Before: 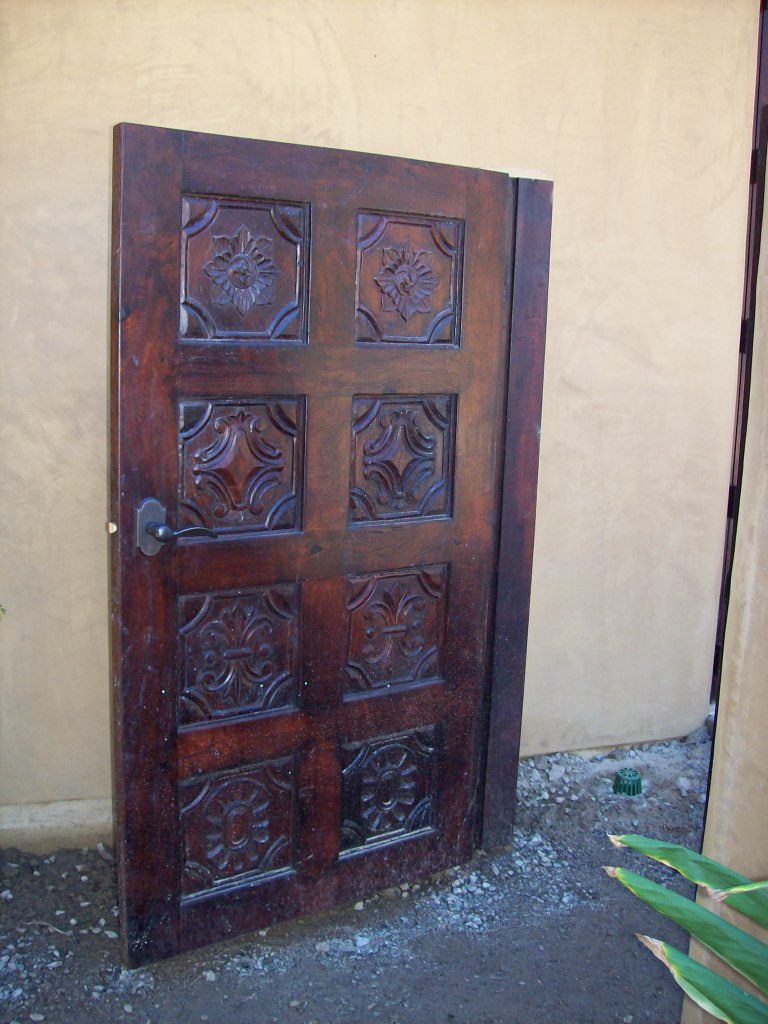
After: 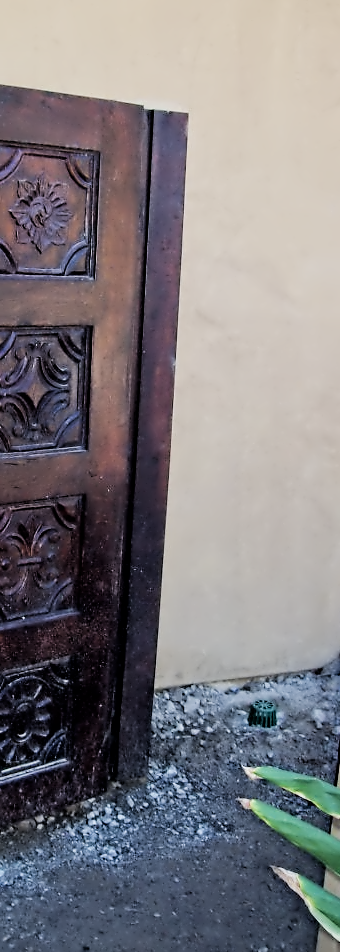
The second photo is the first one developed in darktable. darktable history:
crop: left 47.628%, top 6.643%, right 7.874%
contrast equalizer: octaves 7, y [[0.5, 0.542, 0.583, 0.625, 0.667, 0.708], [0.5 ×6], [0.5 ×6], [0, 0.033, 0.067, 0.1, 0.133, 0.167], [0, 0.05, 0.1, 0.15, 0.2, 0.25]]
filmic rgb: black relative exposure -5 EV, hardness 2.88, contrast 1.2, highlights saturation mix -30%
local contrast: mode bilateral grid, contrast 10, coarseness 25, detail 115%, midtone range 0.2
